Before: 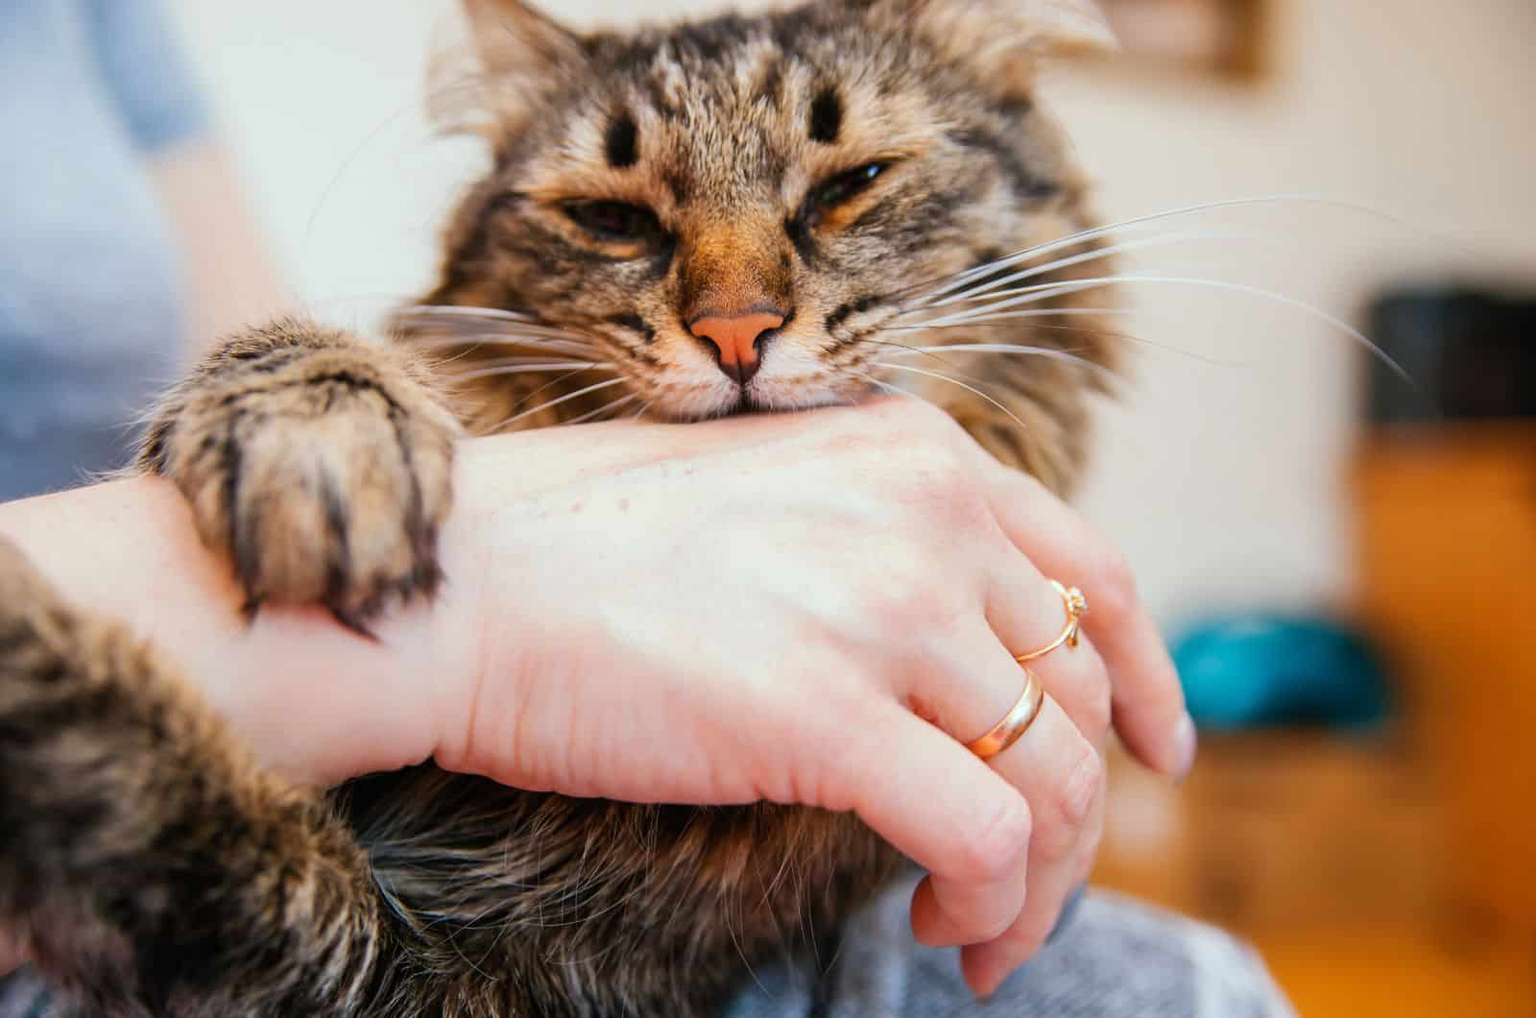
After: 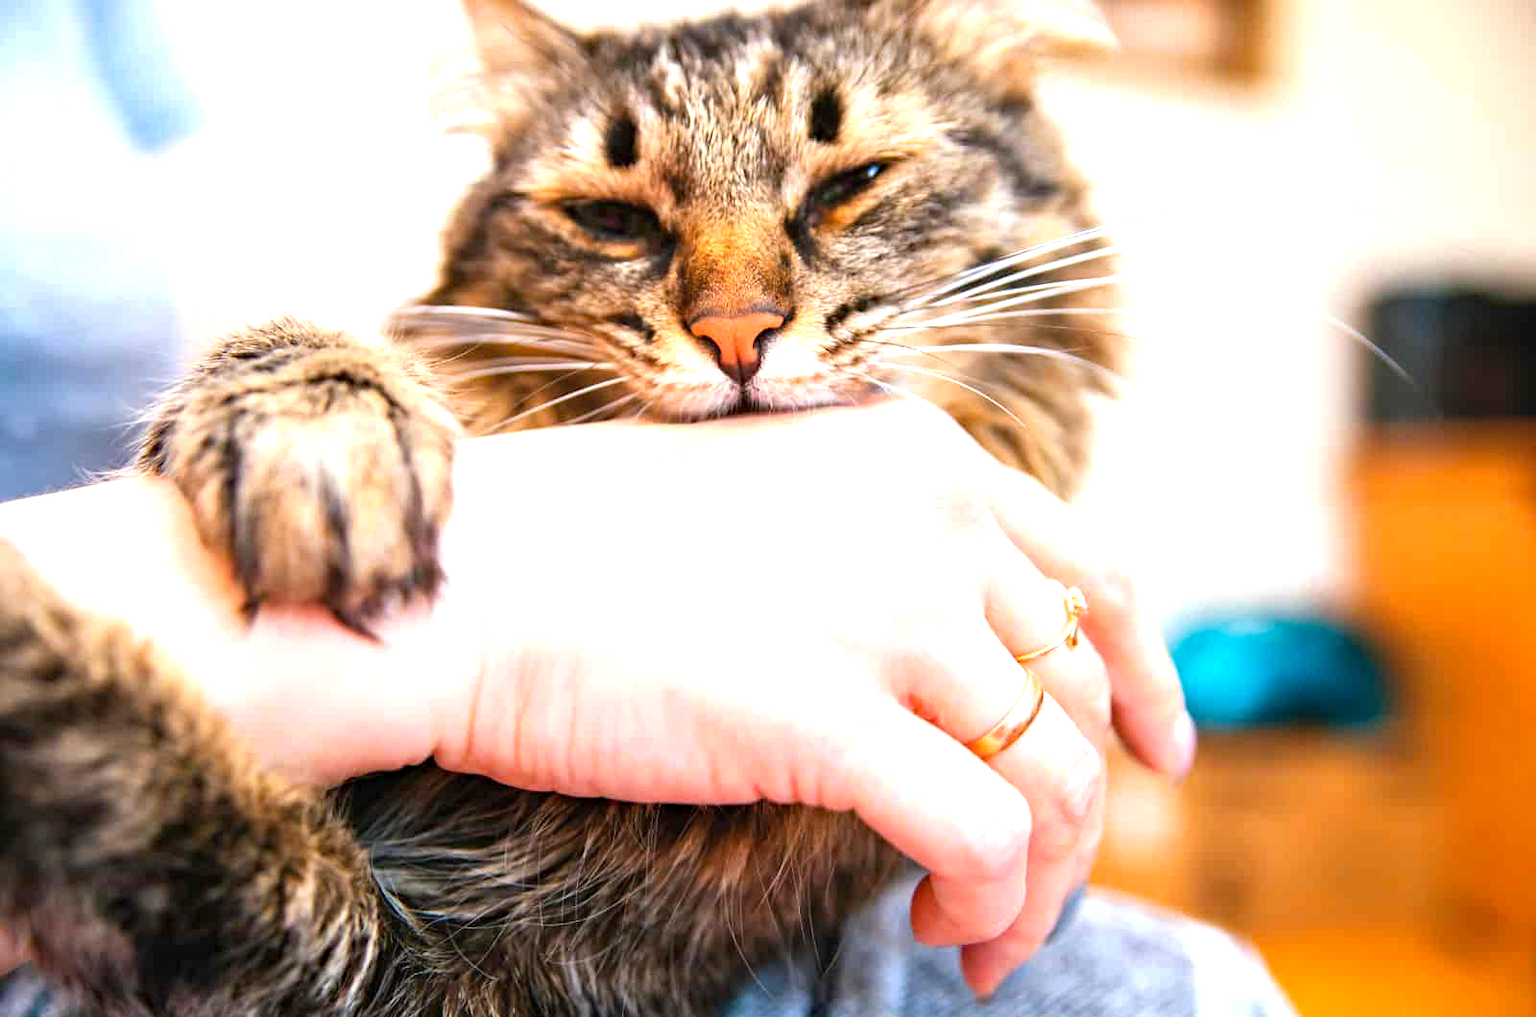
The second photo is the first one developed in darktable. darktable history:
haze removal: compatibility mode true, adaptive false
exposure: black level correction 0, exposure 1.101 EV, compensate highlight preservation false
